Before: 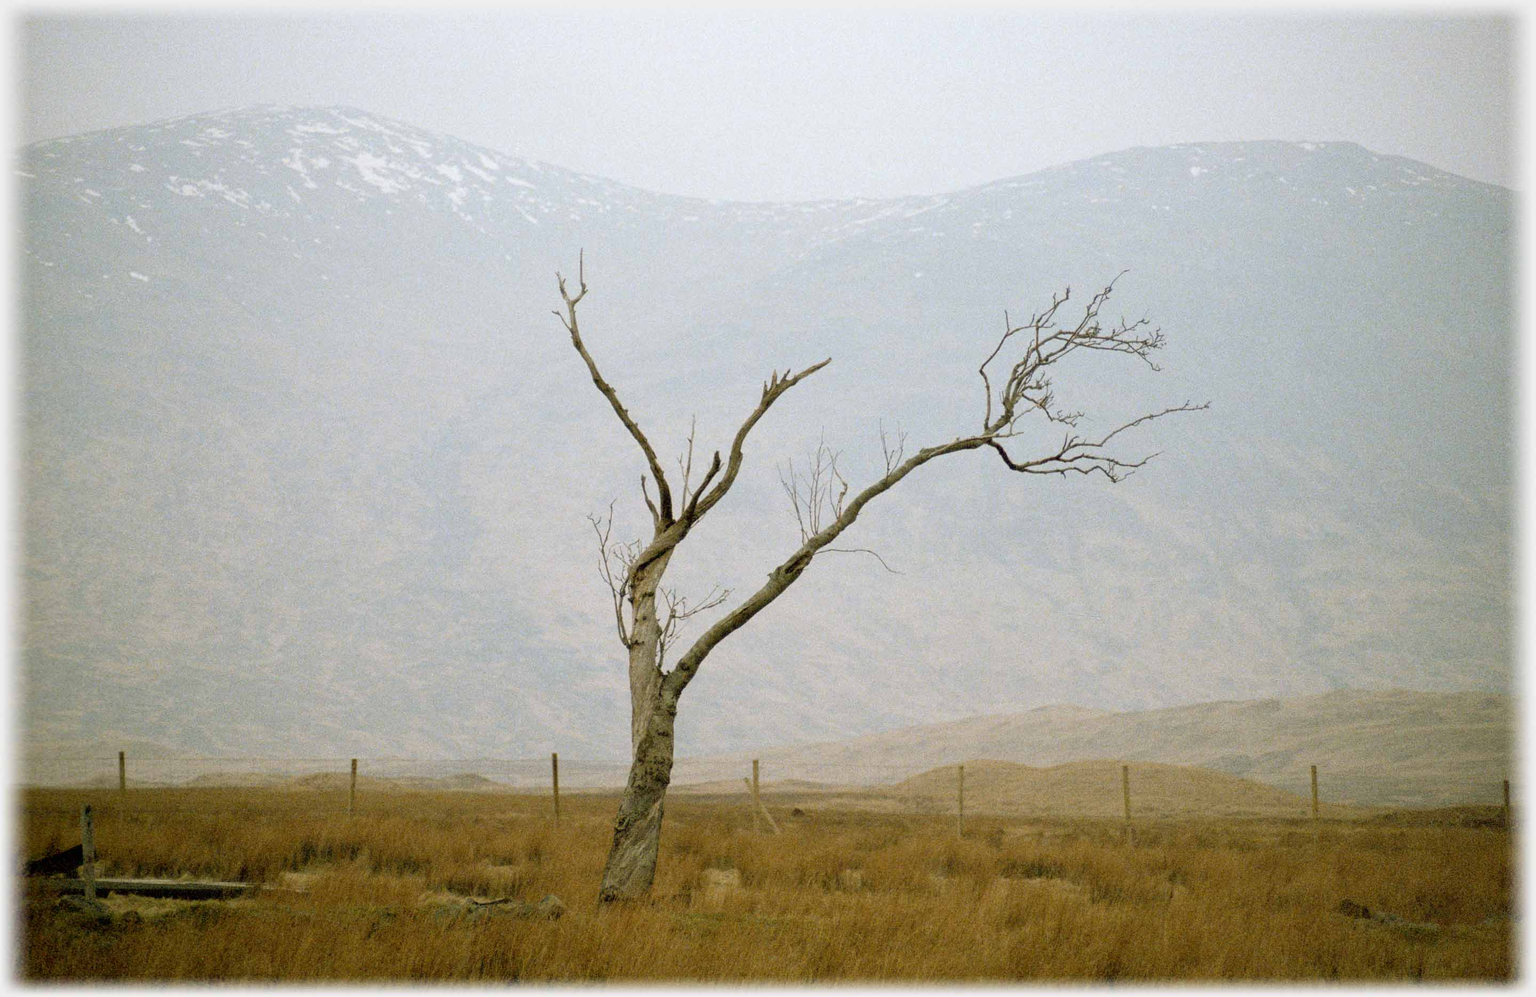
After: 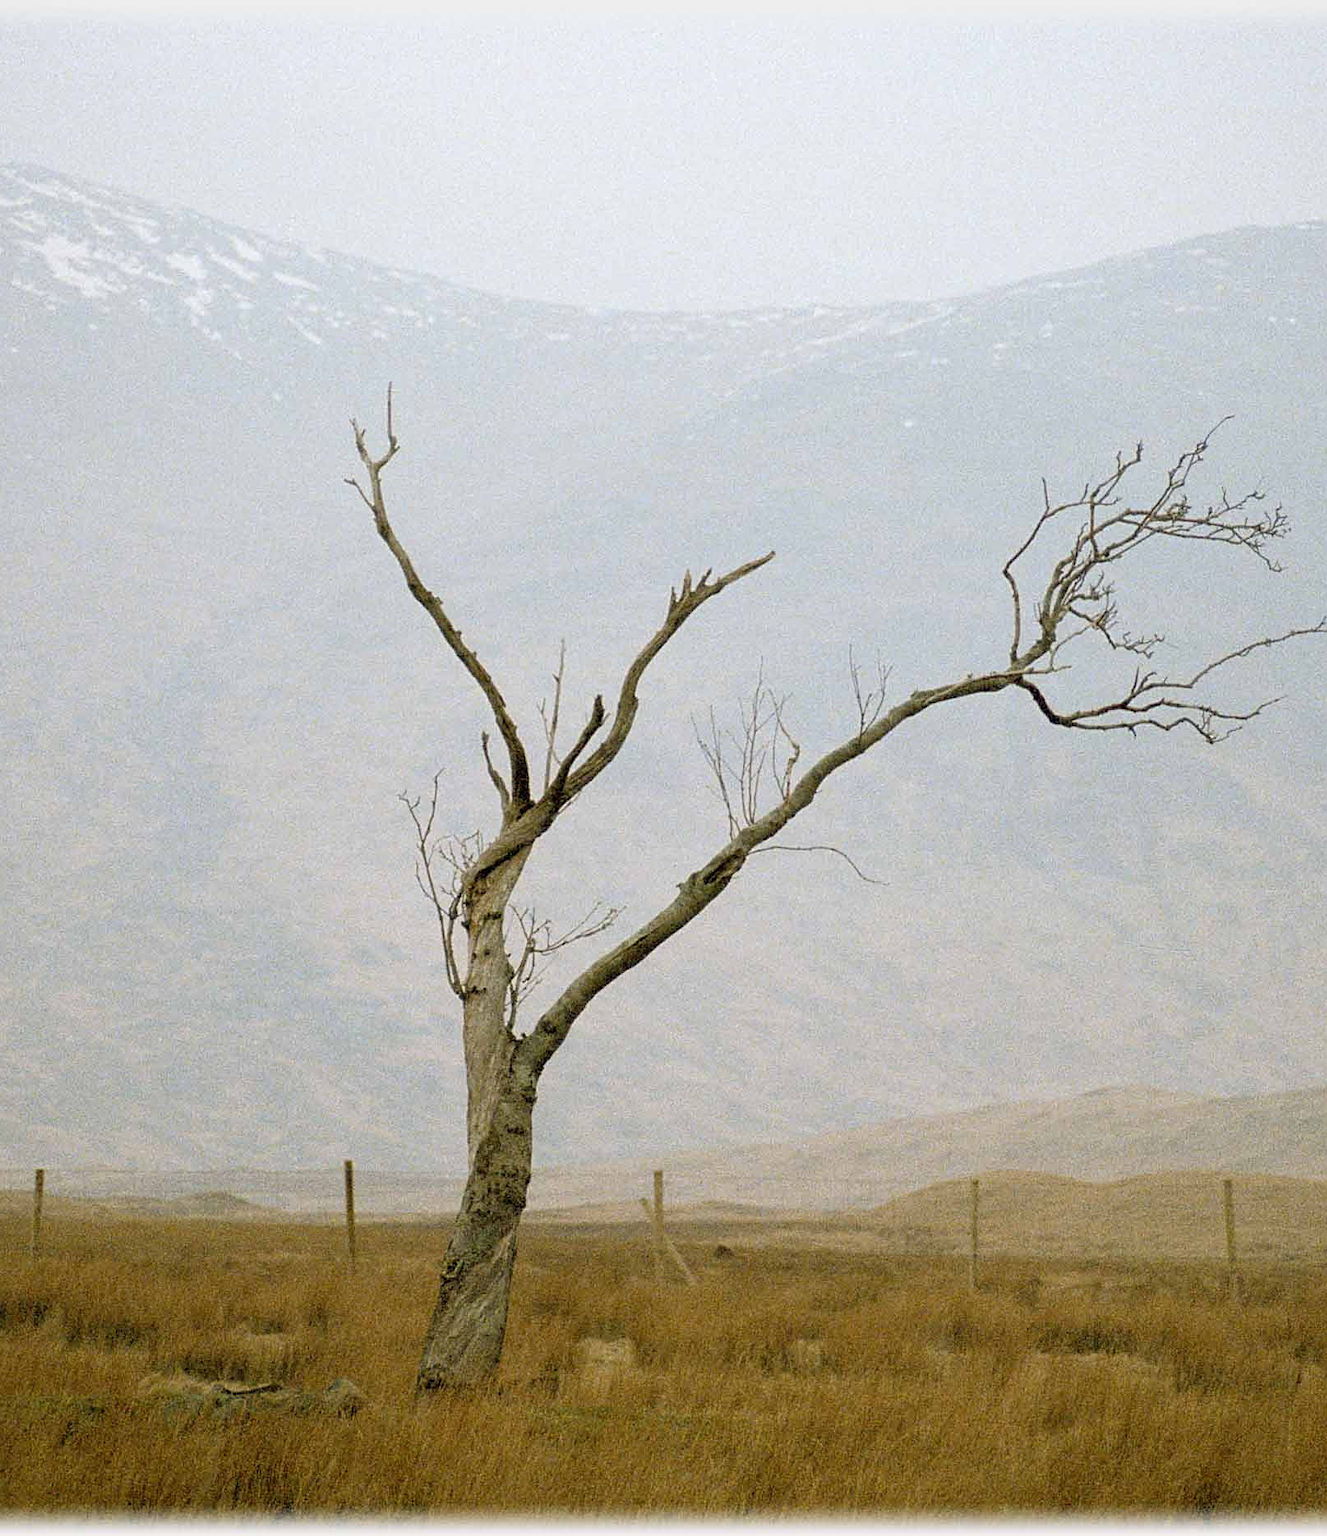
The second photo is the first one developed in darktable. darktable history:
crop: left 21.39%, right 22.509%
sharpen: on, module defaults
